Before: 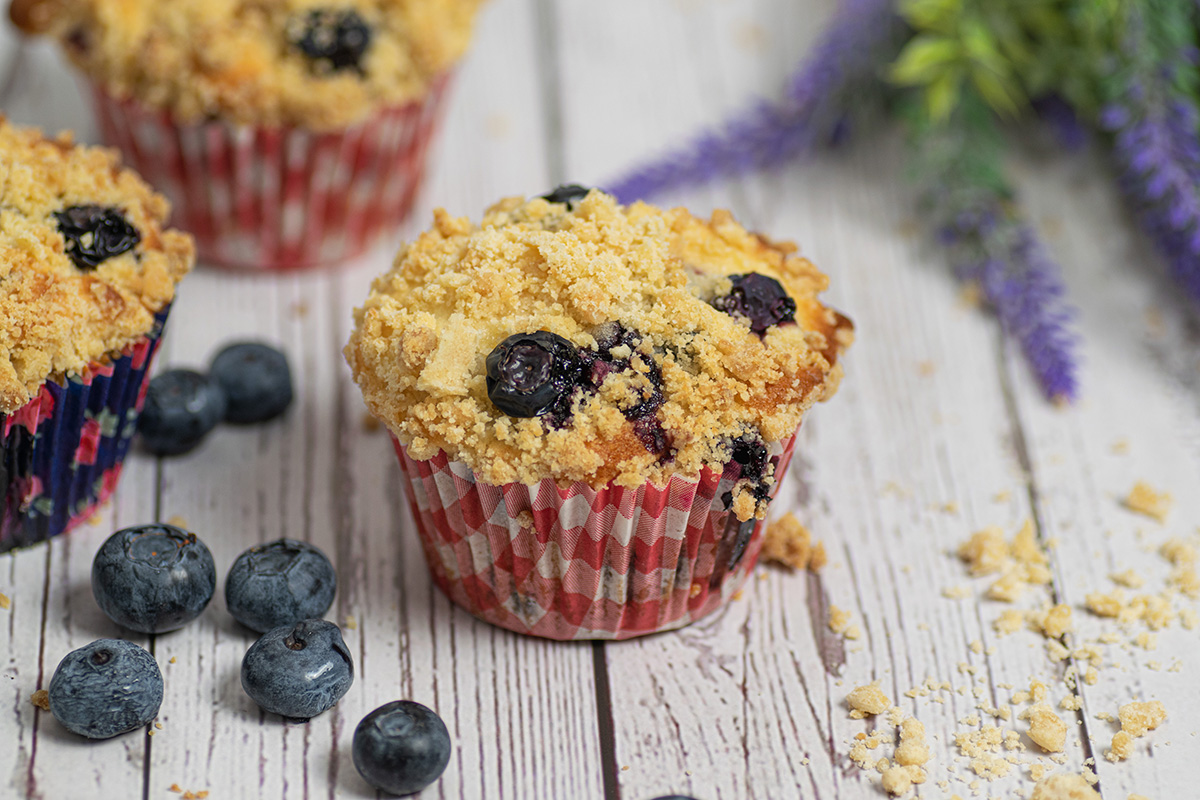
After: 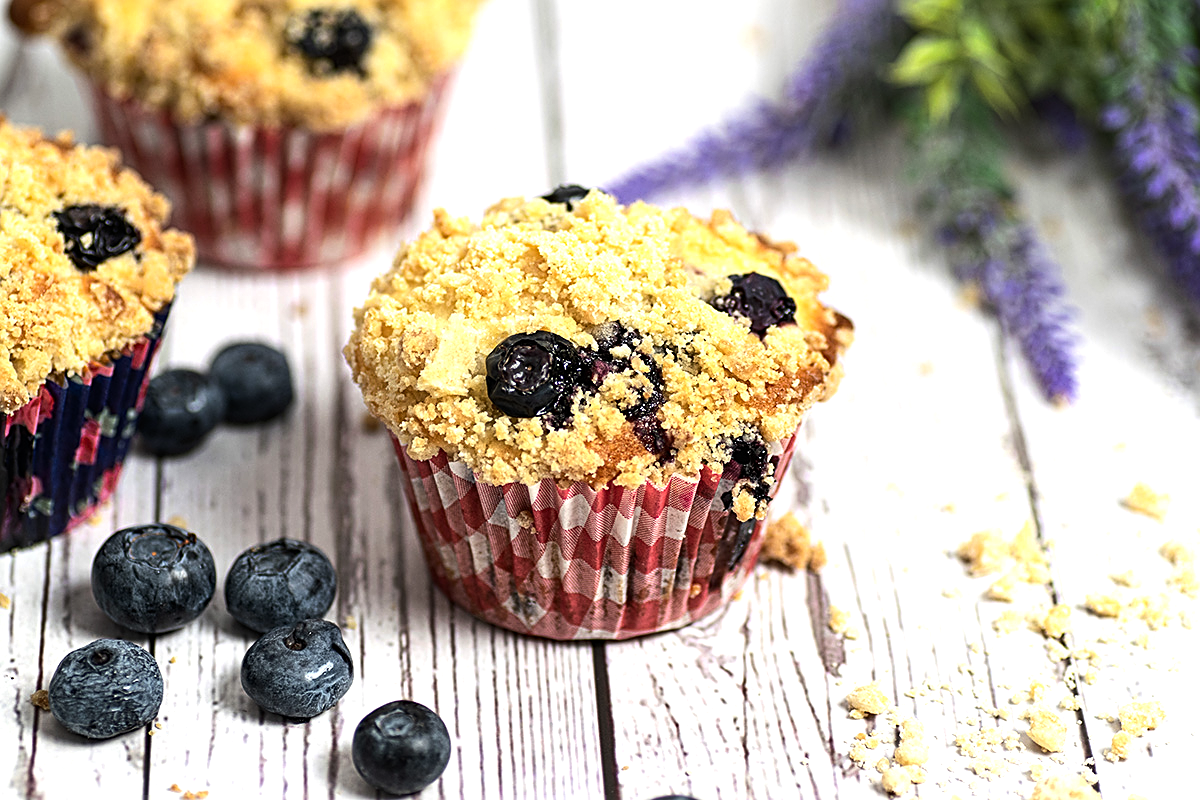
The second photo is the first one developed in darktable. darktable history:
tone equalizer: -8 EV -1.08 EV, -7 EV -0.974 EV, -6 EV -0.871 EV, -5 EV -0.582 EV, -3 EV 0.585 EV, -2 EV 0.877 EV, -1 EV 1.01 EV, +0 EV 1.07 EV, edges refinement/feathering 500, mask exposure compensation -1.57 EV, preserve details no
sharpen: on, module defaults
